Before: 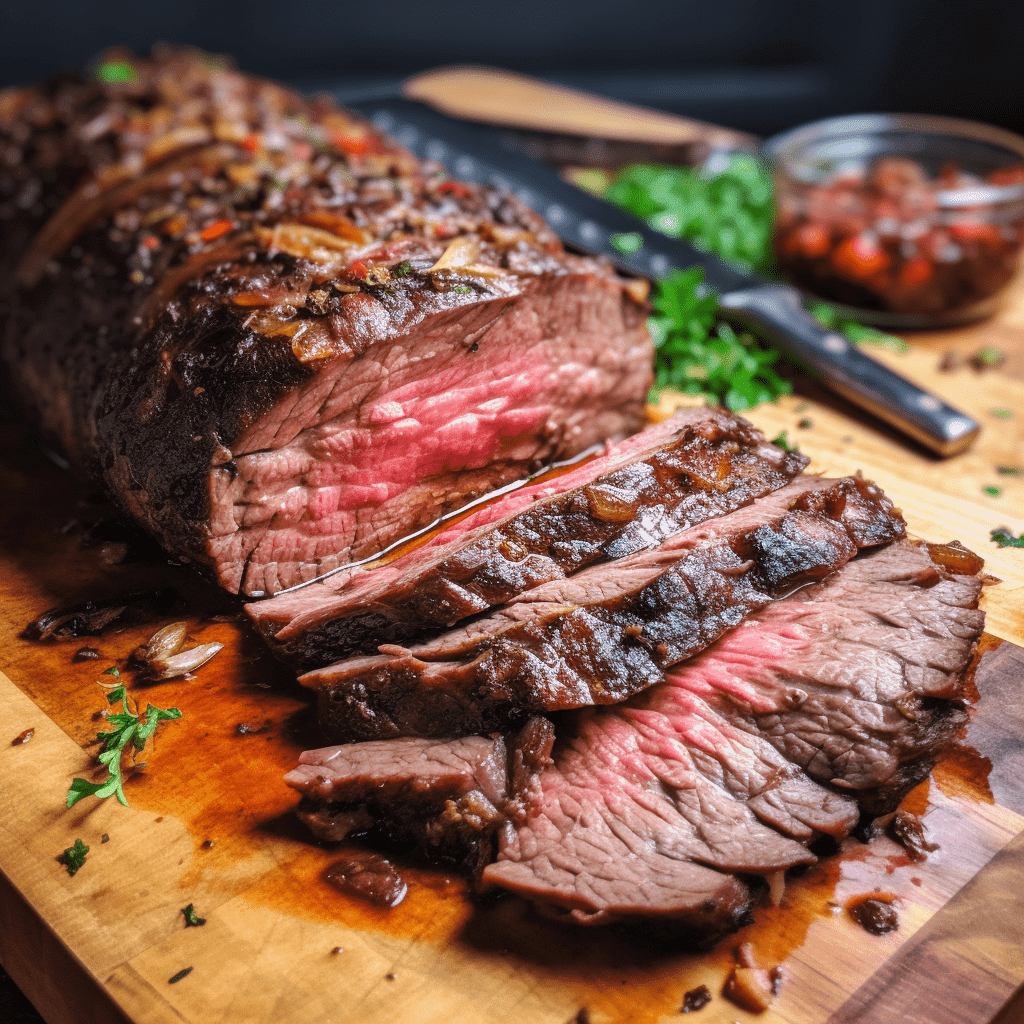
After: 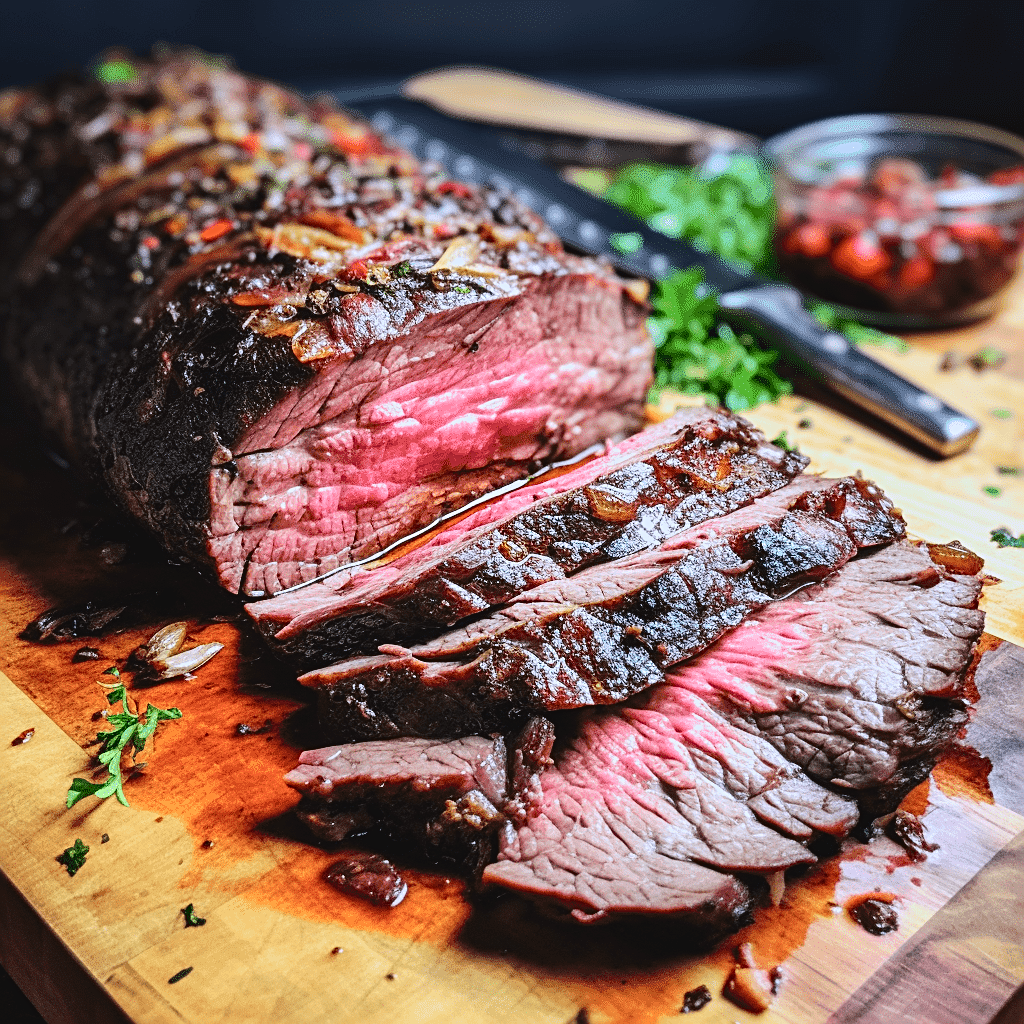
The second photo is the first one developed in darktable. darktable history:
white balance: red 0.924, blue 1.095
tone curve: curves: ch0 [(0, 0.037) (0.045, 0.055) (0.155, 0.138) (0.29, 0.325) (0.428, 0.513) (0.604, 0.71) (0.824, 0.882) (1, 0.965)]; ch1 [(0, 0) (0.339, 0.334) (0.445, 0.419) (0.476, 0.454) (0.498, 0.498) (0.53, 0.515) (0.557, 0.556) (0.609, 0.649) (0.716, 0.746) (1, 1)]; ch2 [(0, 0) (0.327, 0.318) (0.417, 0.426) (0.46, 0.453) (0.502, 0.5) (0.526, 0.52) (0.554, 0.541) (0.626, 0.65) (0.749, 0.746) (1, 1)], color space Lab, independent channels, preserve colors none
sharpen: radius 2.531, amount 0.628
